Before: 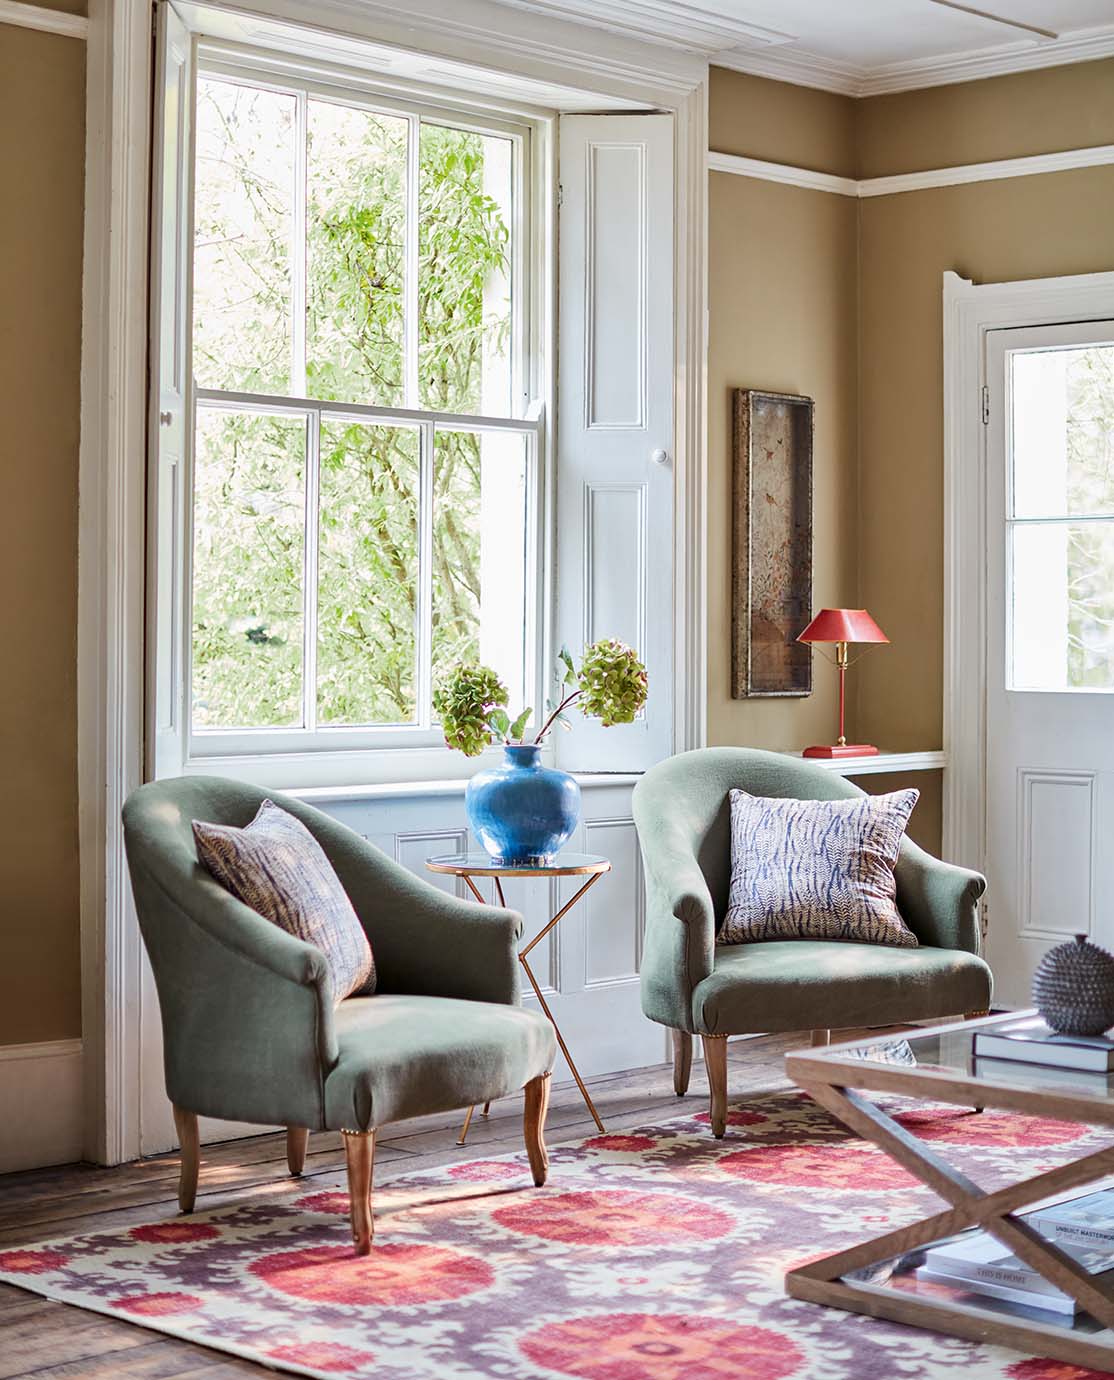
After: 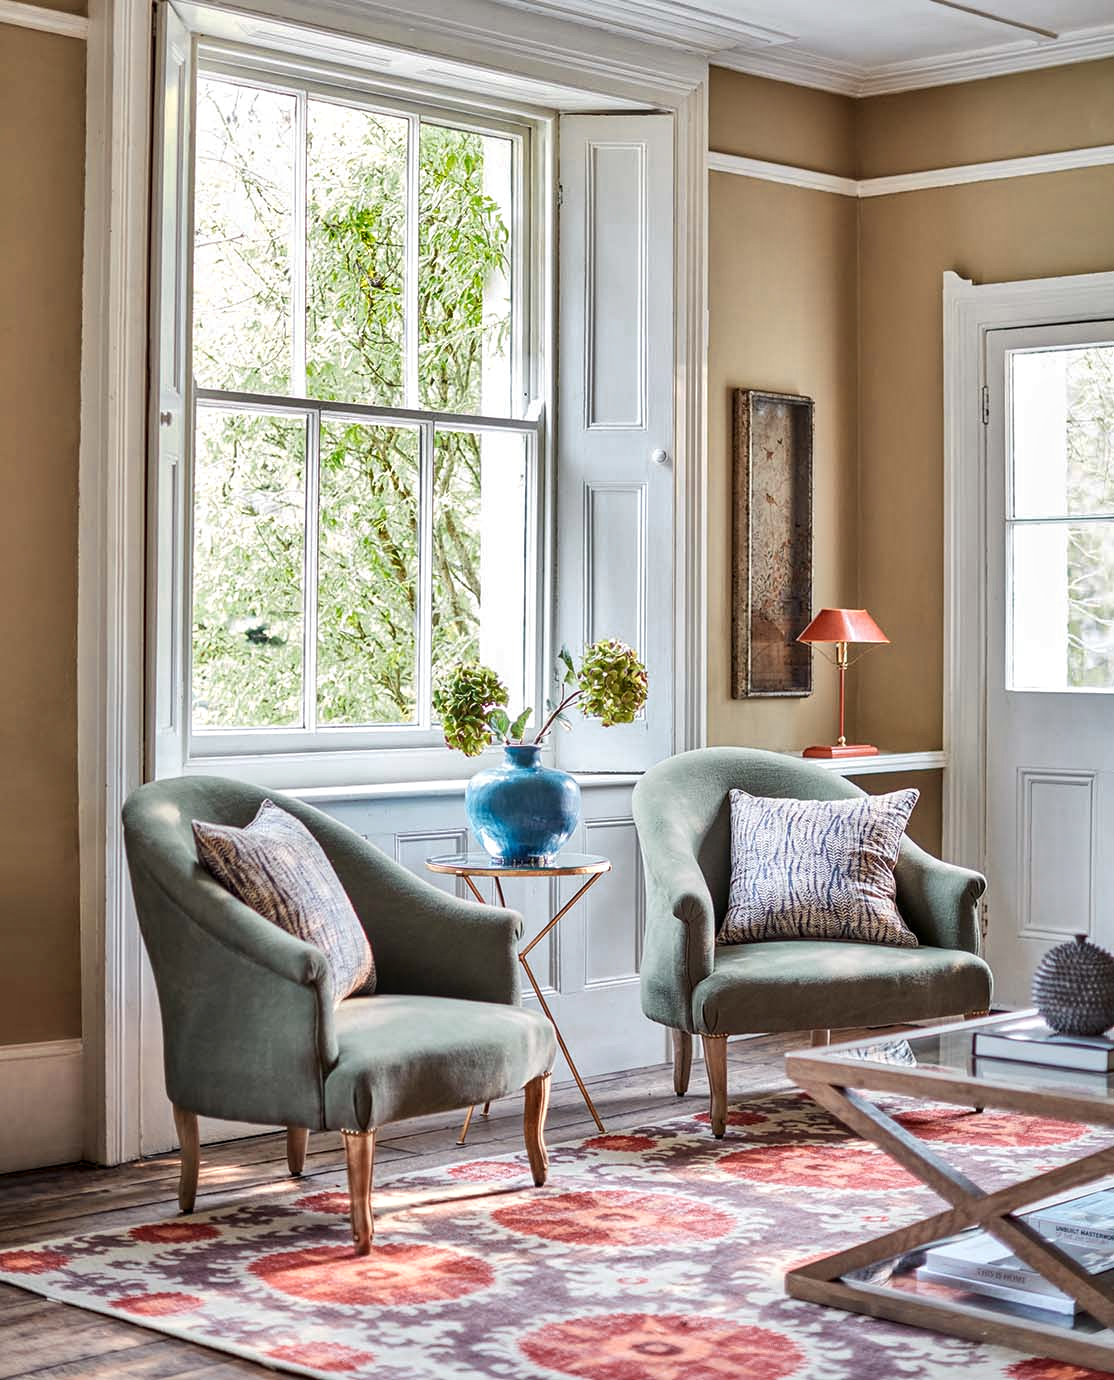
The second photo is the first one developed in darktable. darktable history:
color zones: curves: ch0 [(0.018, 0.548) (0.224, 0.64) (0.425, 0.447) (0.675, 0.575) (0.732, 0.579)]; ch1 [(0.066, 0.487) (0.25, 0.5) (0.404, 0.43) (0.75, 0.421) (0.956, 0.421)]; ch2 [(0.044, 0.561) (0.215, 0.465) (0.399, 0.544) (0.465, 0.548) (0.614, 0.447) (0.724, 0.43) (0.882, 0.623) (0.956, 0.632)]
shadows and highlights: low approximation 0.01, soften with gaussian
local contrast: on, module defaults
